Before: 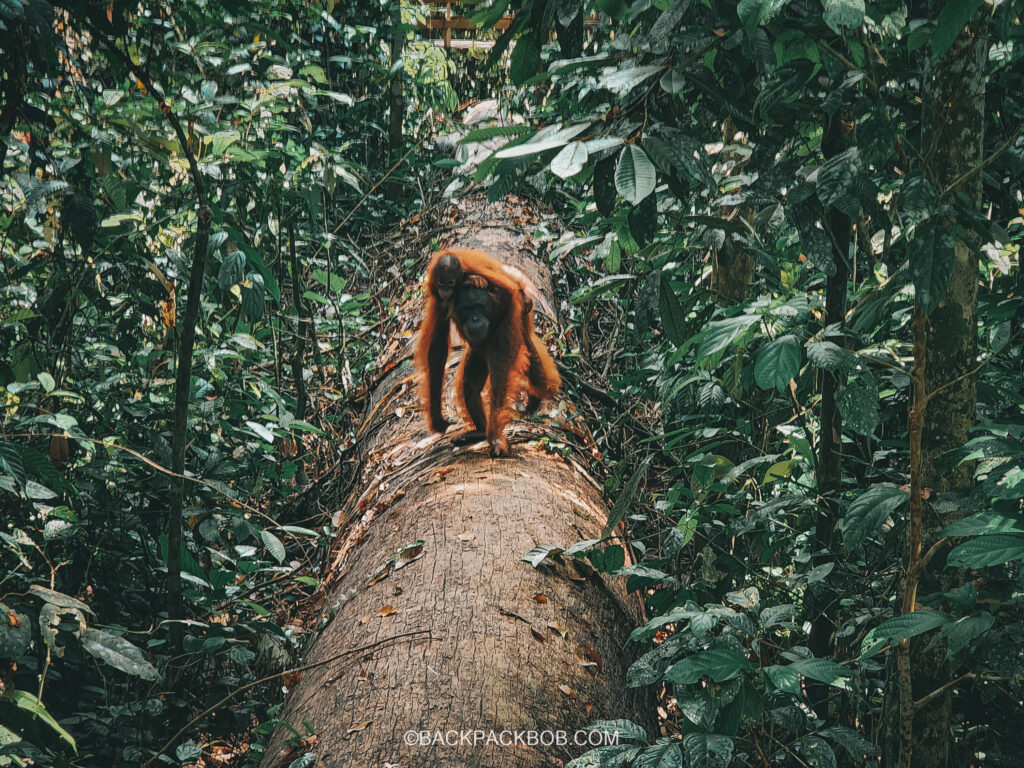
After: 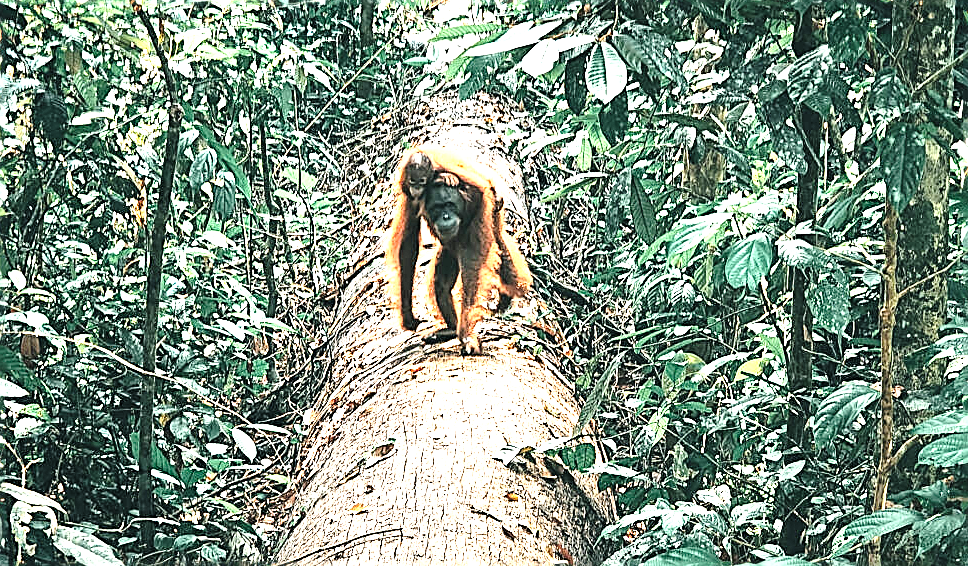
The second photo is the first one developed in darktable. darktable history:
tone curve: curves: ch0 [(0, 0) (0.003, 0.001) (0.011, 0.005) (0.025, 0.011) (0.044, 0.02) (0.069, 0.031) (0.1, 0.045) (0.136, 0.077) (0.177, 0.124) (0.224, 0.181) (0.277, 0.245) (0.335, 0.316) (0.399, 0.393) (0.468, 0.477) (0.543, 0.568) (0.623, 0.666) (0.709, 0.771) (0.801, 0.871) (0.898, 0.965) (1, 1)], color space Lab, independent channels, preserve colors none
sharpen: amount 1.011
exposure: black level correction 0, exposure 1.631 EV, compensate highlight preservation false
crop and rotate: left 2.892%, top 13.376%, right 2.51%, bottom 12.808%
levels: black 0.025%, levels [0.029, 0.545, 0.971]
base curve: curves: ch0 [(0, 0) (0.028, 0.03) (0.121, 0.232) (0.46, 0.748) (0.859, 0.968) (1, 1)], preserve colors none
